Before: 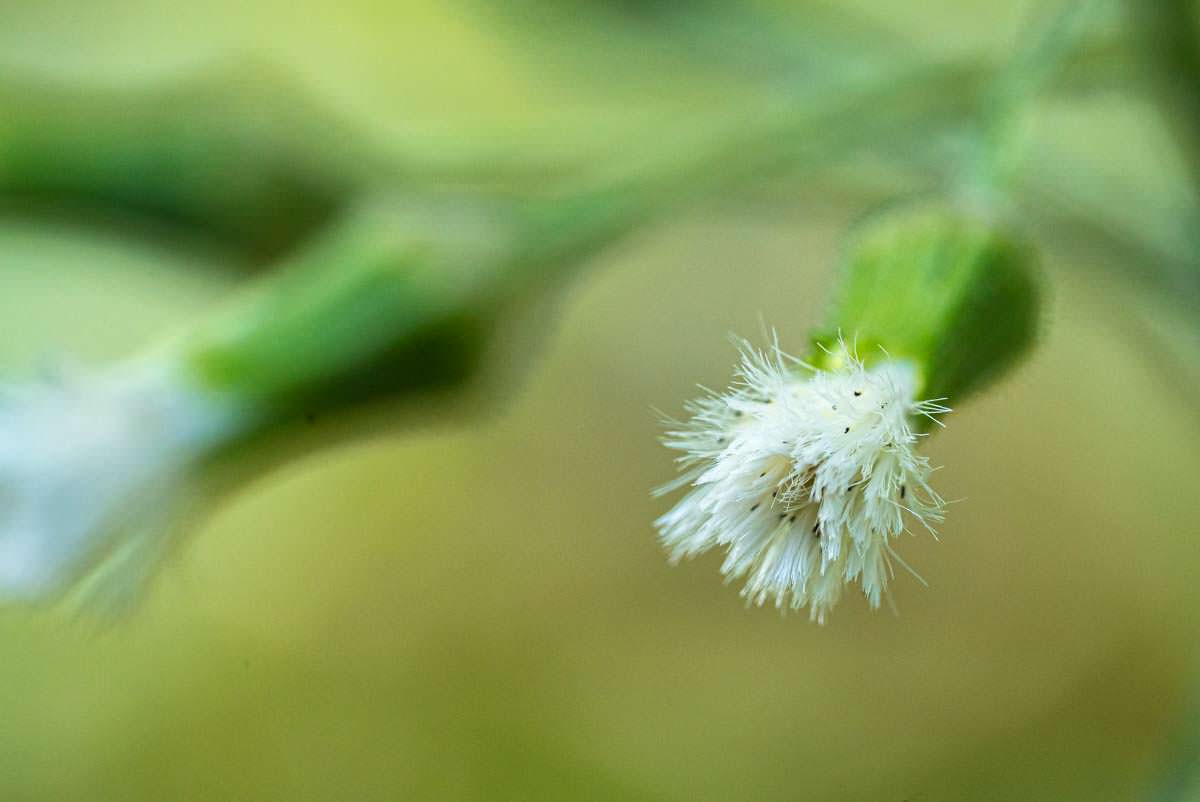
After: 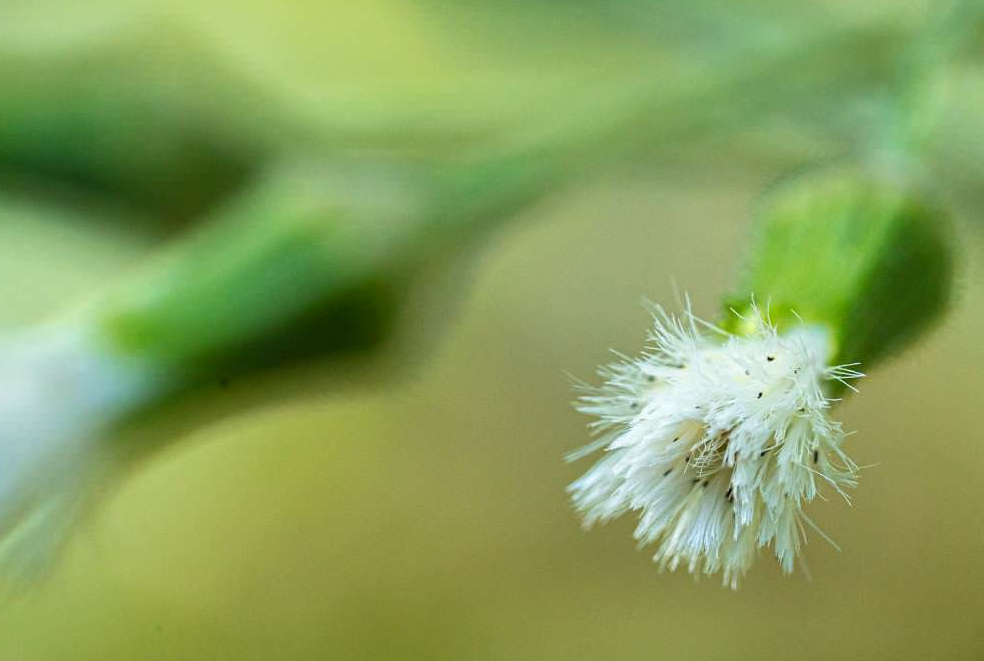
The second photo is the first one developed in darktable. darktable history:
crop and rotate: left 7.332%, top 4.391%, right 10.598%, bottom 13.17%
